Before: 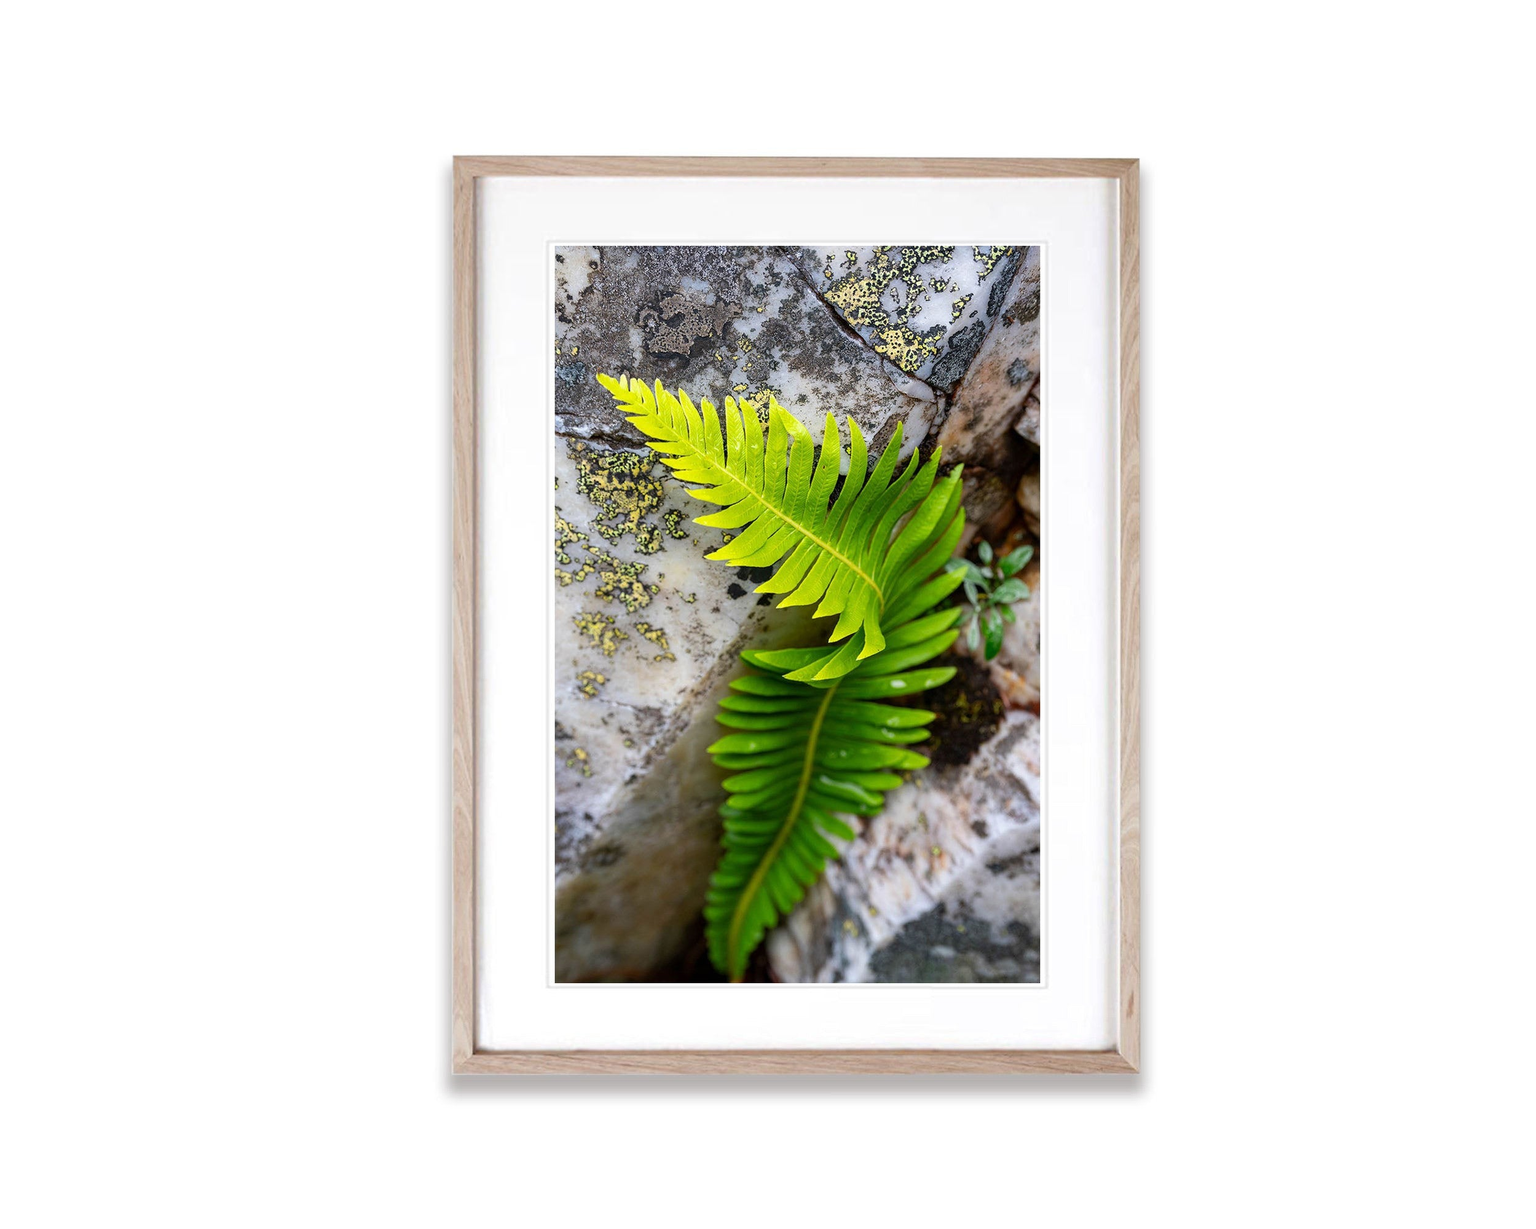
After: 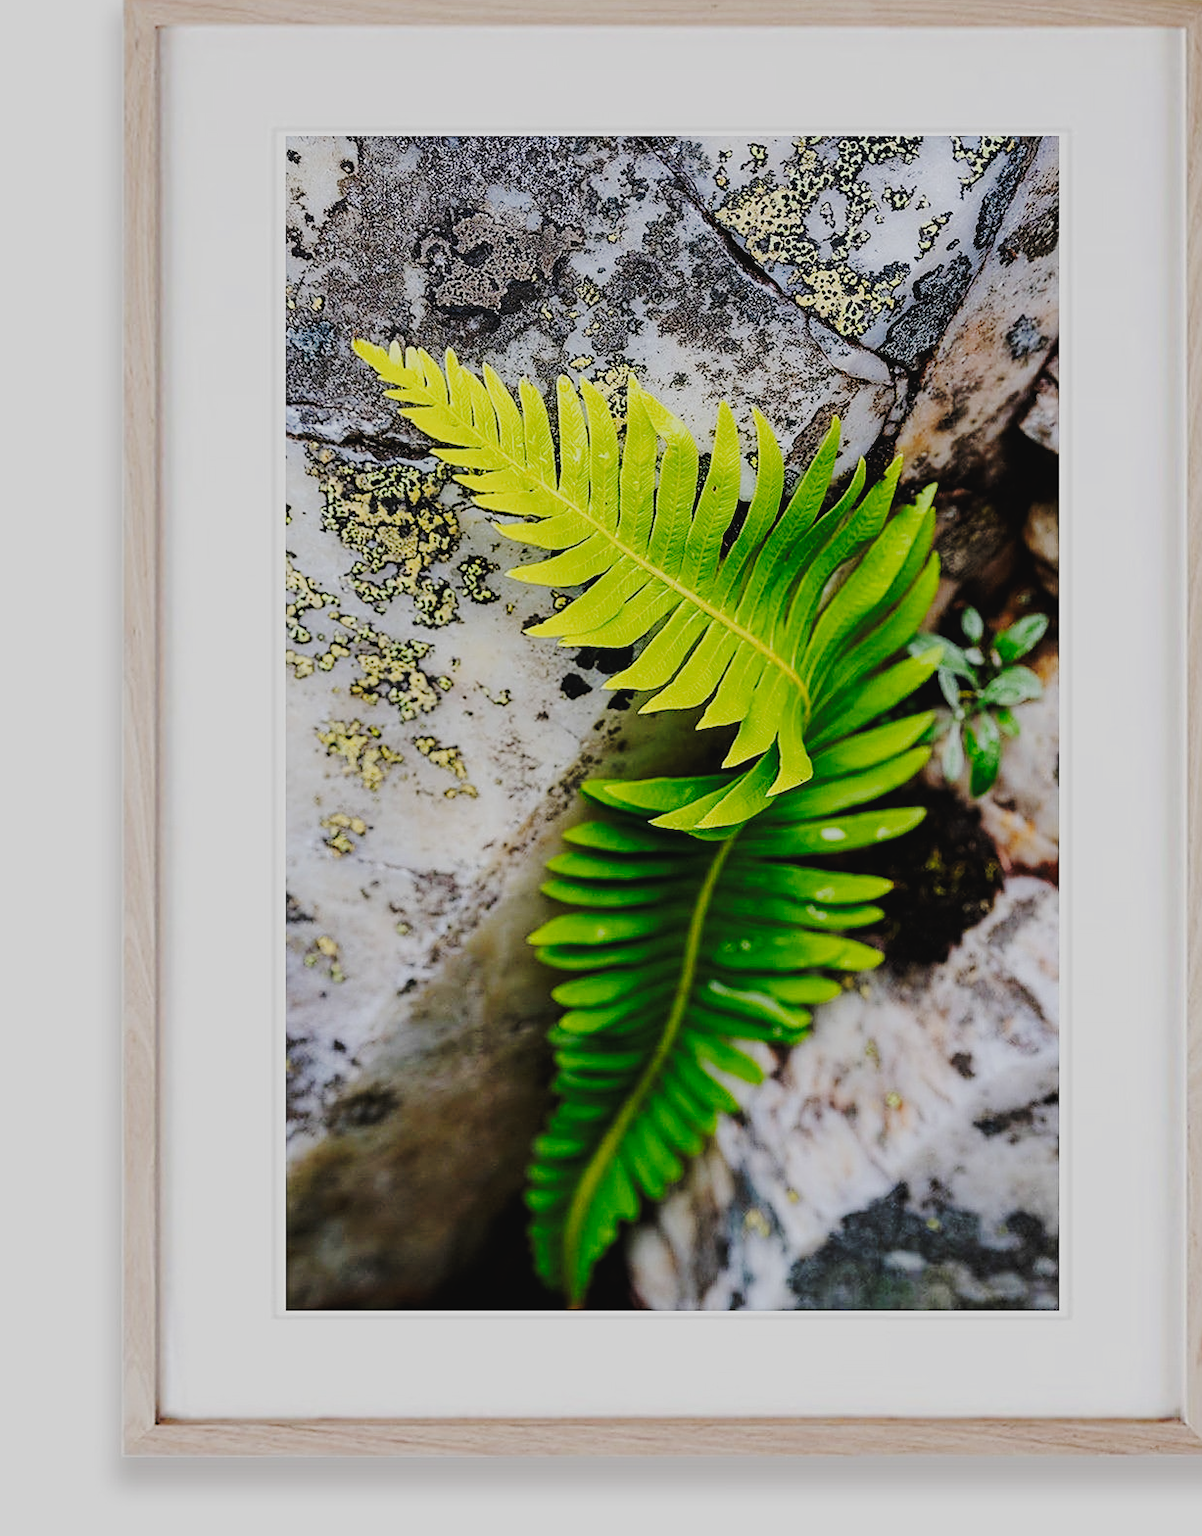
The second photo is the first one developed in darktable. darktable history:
tone curve: curves: ch0 [(0, 0.032) (0.094, 0.08) (0.265, 0.208) (0.41, 0.417) (0.485, 0.524) (0.638, 0.673) (0.845, 0.828) (0.994, 0.964)]; ch1 [(0, 0) (0.161, 0.092) (0.37, 0.302) (0.437, 0.456) (0.469, 0.482) (0.498, 0.504) (0.576, 0.583) (0.644, 0.638) (0.725, 0.765) (1, 1)]; ch2 [(0, 0) (0.352, 0.403) (0.45, 0.469) (0.502, 0.504) (0.54, 0.521) (0.589, 0.576) (1, 1)], preserve colors none
color zones: curves: ch1 [(0, 0.469) (0.001, 0.469) (0.12, 0.446) (0.248, 0.469) (0.5, 0.5) (0.748, 0.5) (0.999, 0.469) (1, 0.469)]
crop and rotate: angle 0.011°, left 24.447%, top 13.065%, right 26.369%, bottom 8.461%
sharpen: on, module defaults
filmic rgb: black relative exposure -7.78 EV, white relative exposure 4.41 EV, hardness 3.76, latitude 37.25%, contrast 0.973, highlights saturation mix 9.52%, shadows ↔ highlights balance 4.8%
